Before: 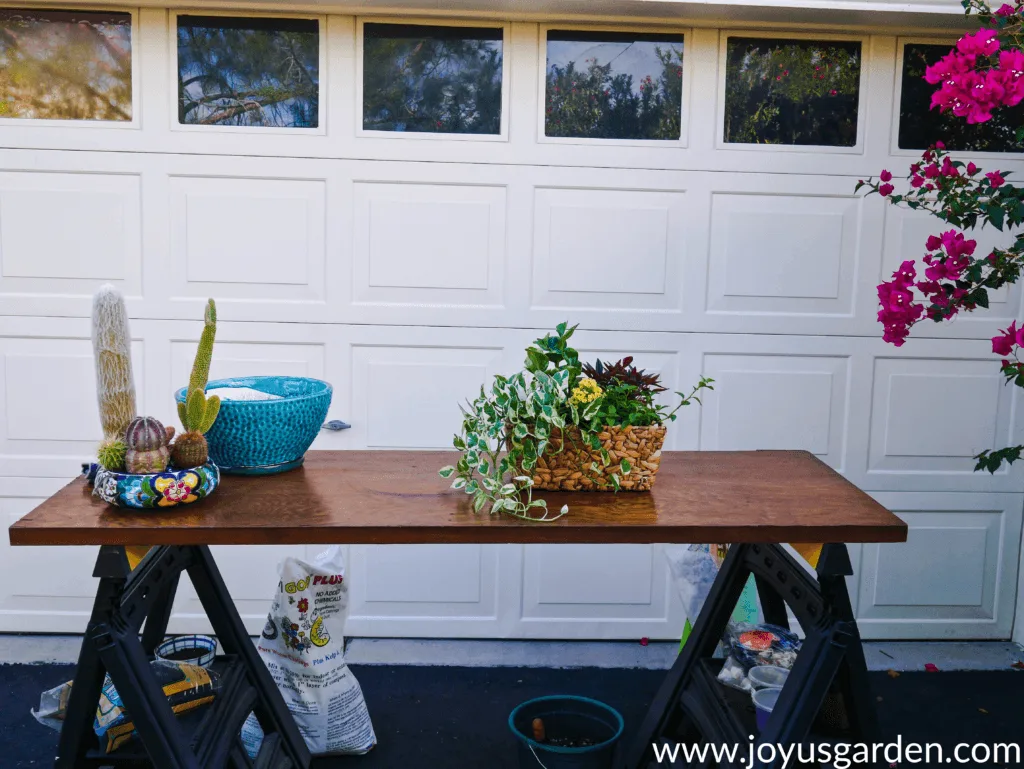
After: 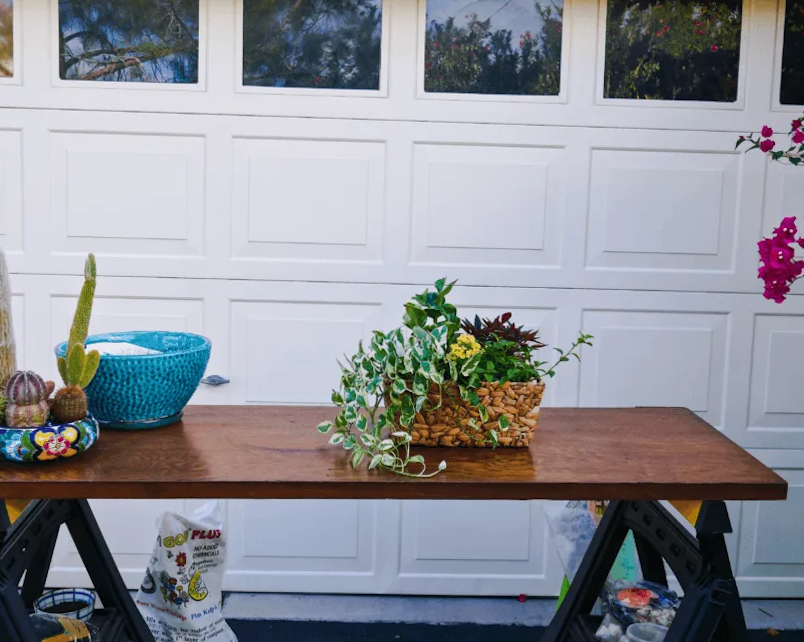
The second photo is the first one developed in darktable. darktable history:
rotate and perspective: rotation 0.192°, lens shift (horizontal) -0.015, crop left 0.005, crop right 0.996, crop top 0.006, crop bottom 0.99
crop: left 11.225%, top 5.381%, right 9.565%, bottom 10.314%
